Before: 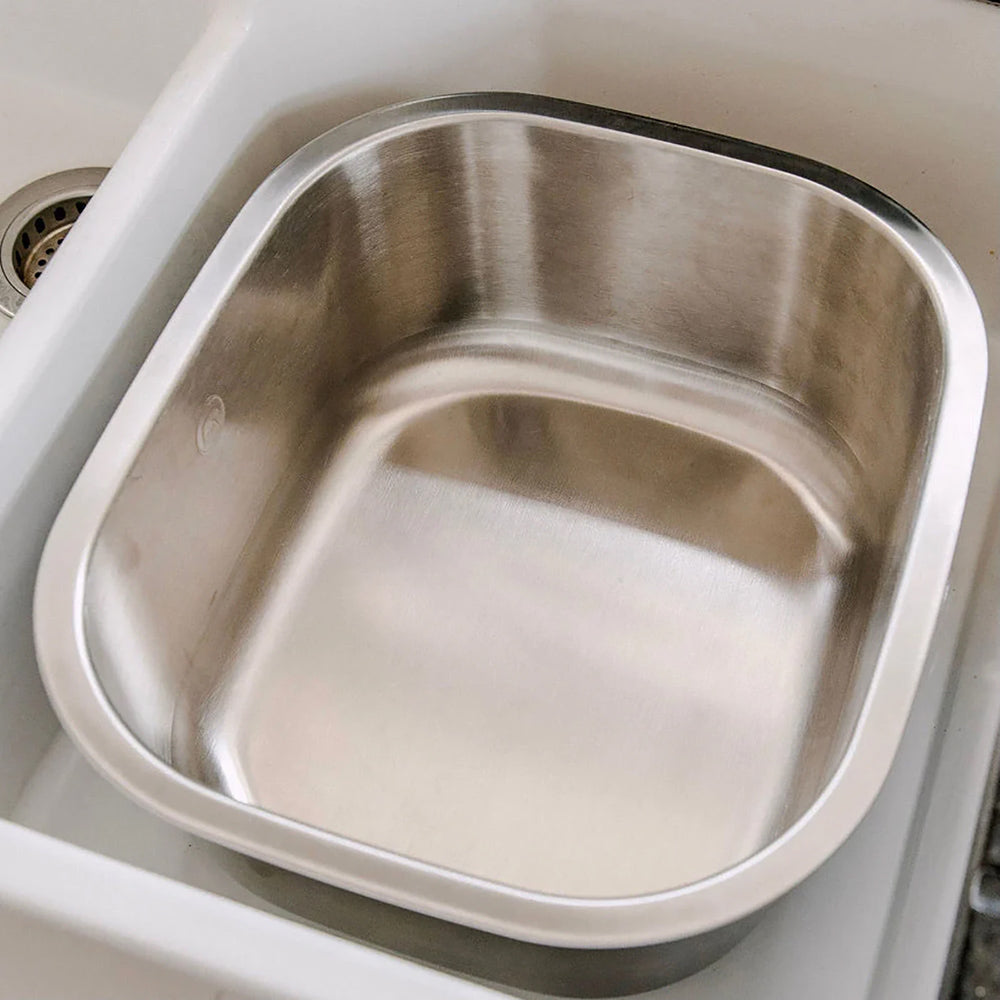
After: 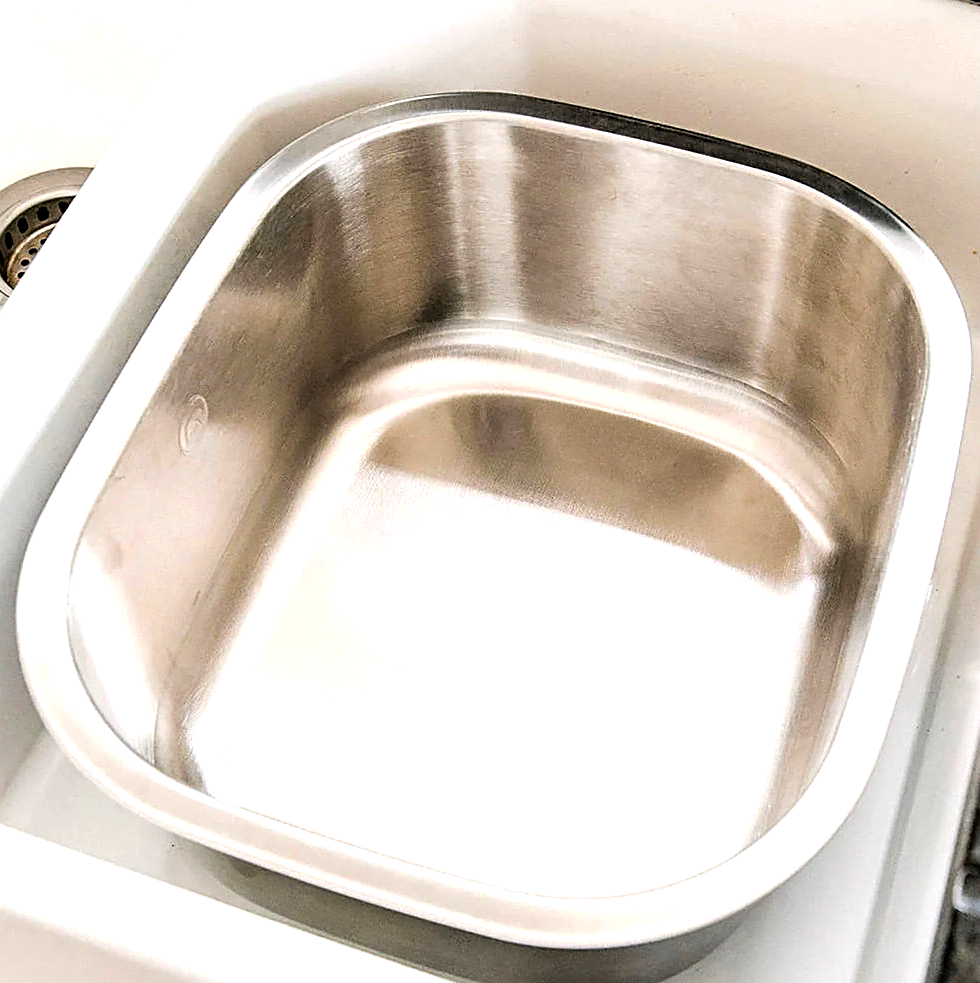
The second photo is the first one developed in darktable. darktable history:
tone equalizer: -8 EV -1.05 EV, -7 EV -1.05 EV, -6 EV -0.852 EV, -5 EV -0.572 EV, -3 EV 0.596 EV, -2 EV 0.869 EV, -1 EV 1 EV, +0 EV 1.07 EV
sharpen: on, module defaults
crop: left 1.706%, right 0.278%, bottom 1.673%
